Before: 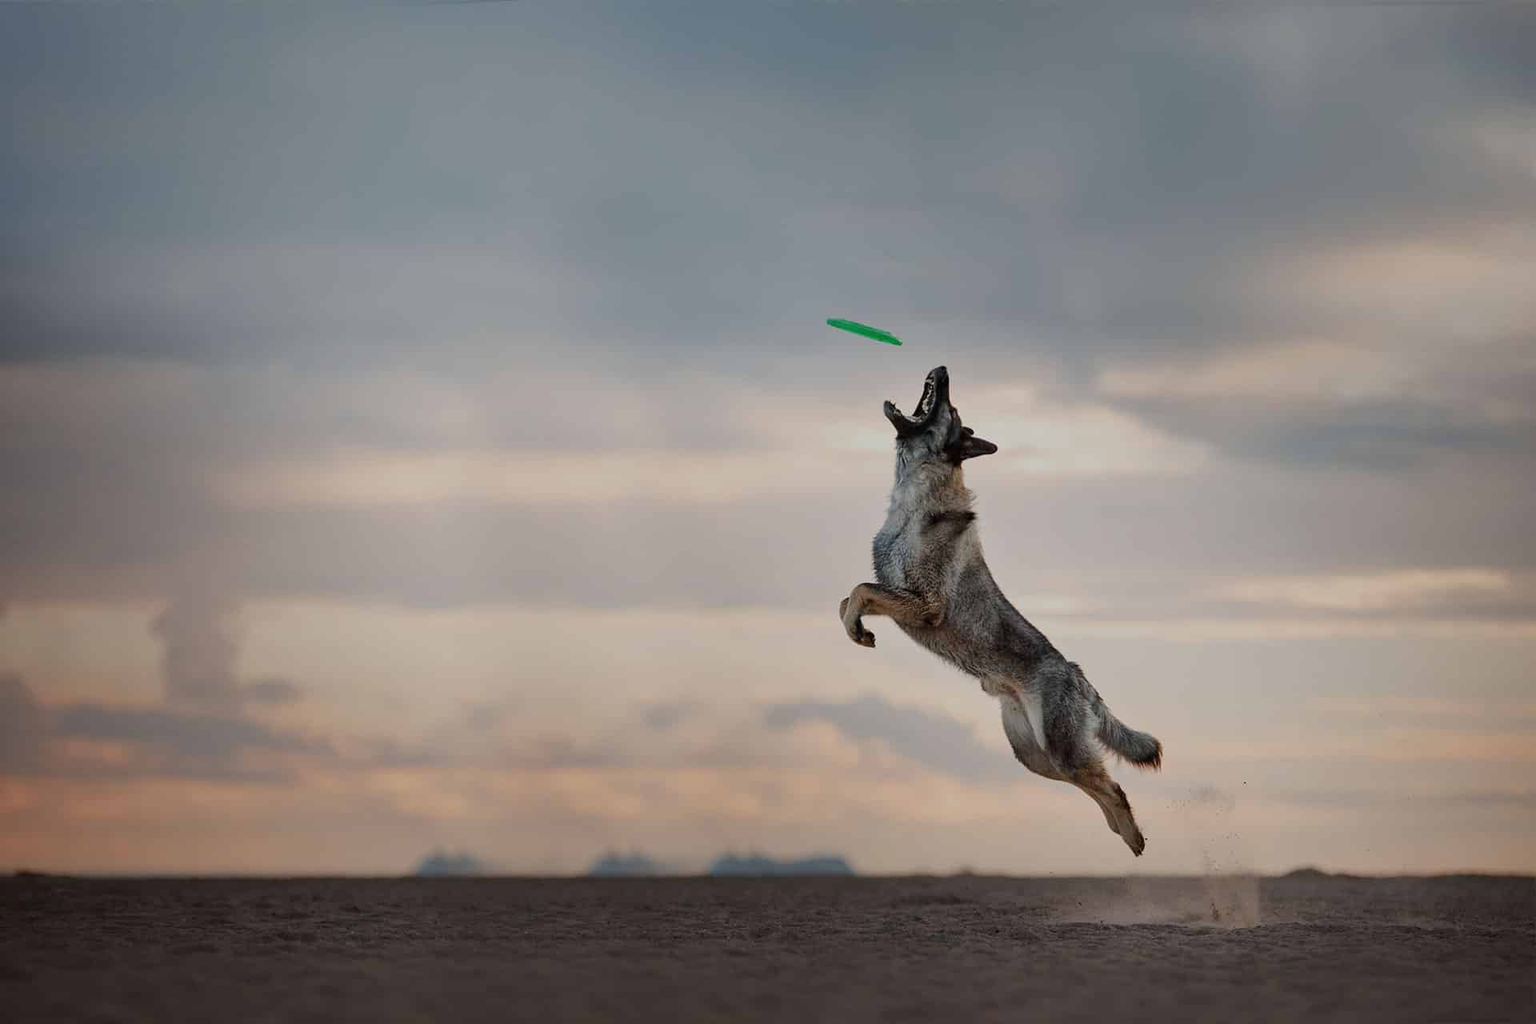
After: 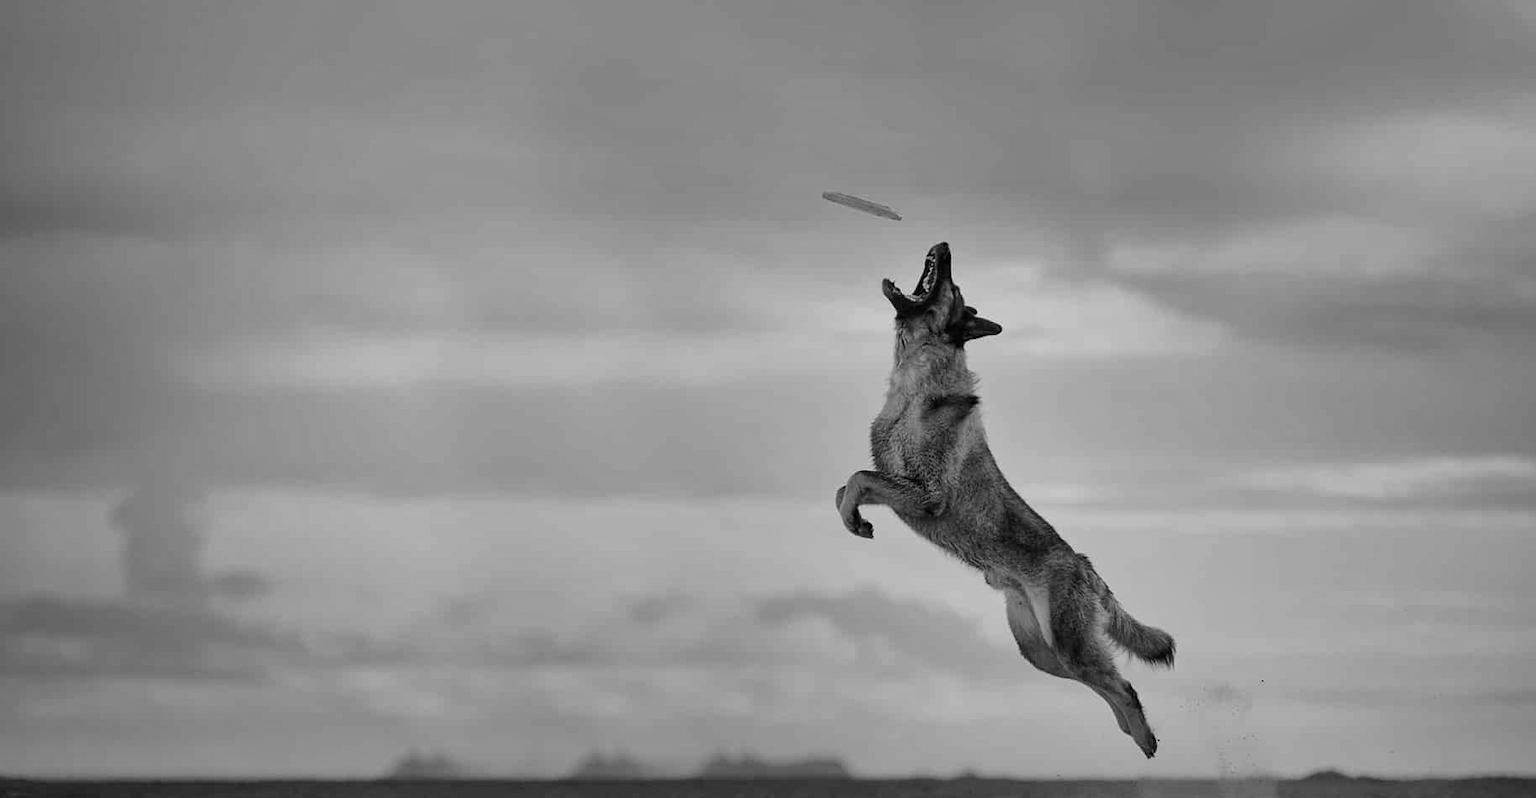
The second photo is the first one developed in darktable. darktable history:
monochrome: size 3.1
crop and rotate: left 2.991%, top 13.302%, right 1.981%, bottom 12.636%
shadows and highlights: white point adjustment 1, soften with gaussian
